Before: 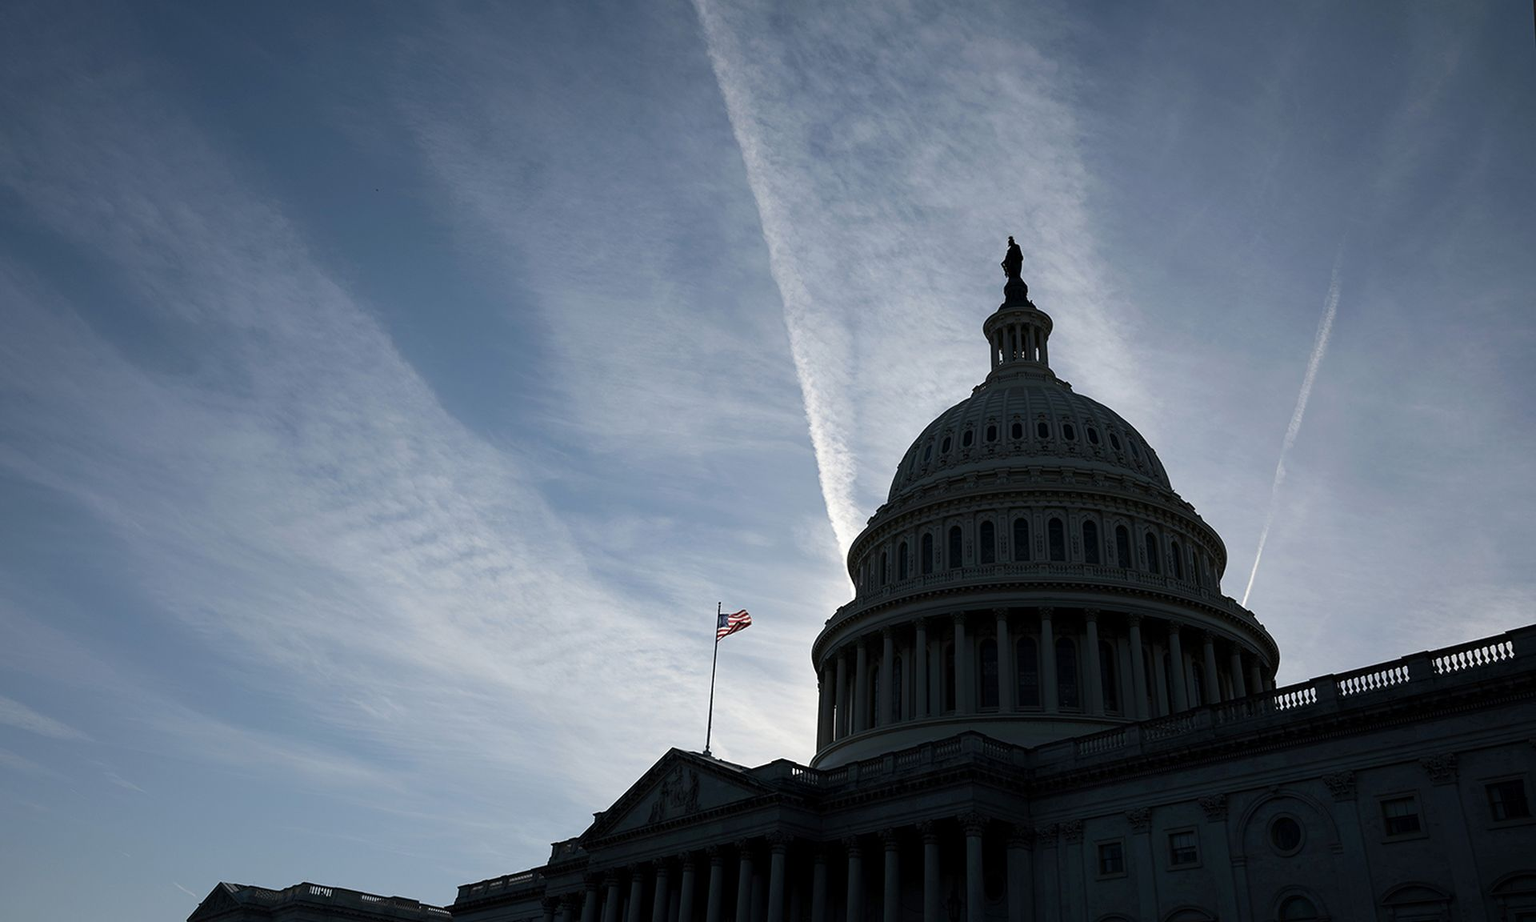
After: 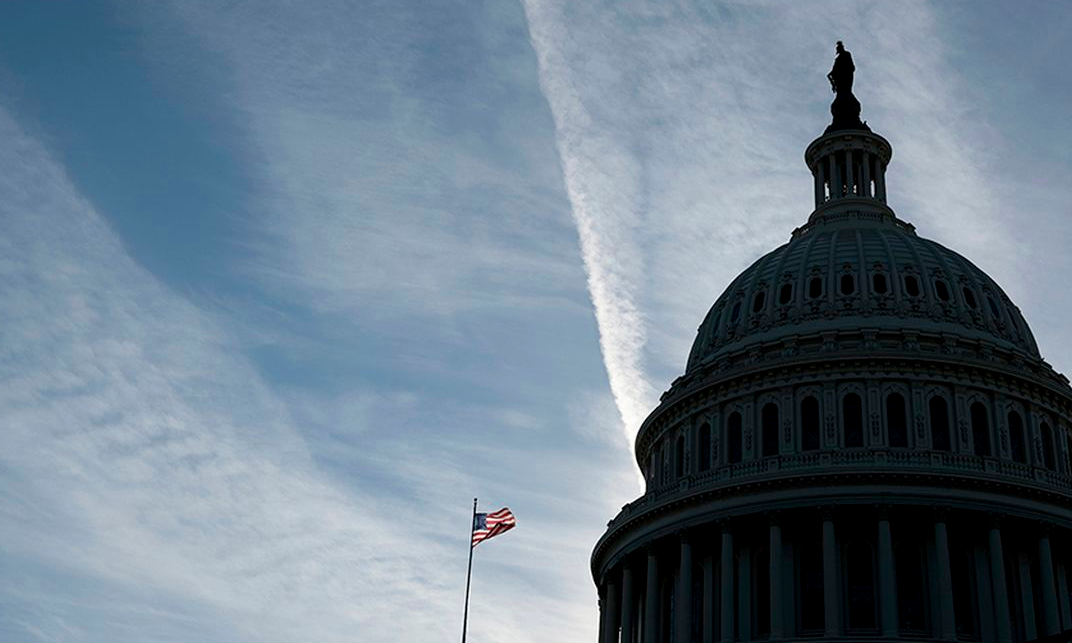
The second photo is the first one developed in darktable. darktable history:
exposure: black level correction 0.001, compensate highlight preservation false
color zones: curves: ch0 [(0, 0.5) (0.143, 0.5) (0.286, 0.5) (0.429, 0.5) (0.62, 0.489) (0.714, 0.445) (0.844, 0.496) (1, 0.5)]; ch1 [(0, 0.5) (0.143, 0.5) (0.286, 0.5) (0.429, 0.5) (0.571, 0.5) (0.714, 0.523) (0.857, 0.5) (1, 0.5)]
white balance: emerald 1
crop and rotate: left 22.13%, top 22.054%, right 22.026%, bottom 22.102%
